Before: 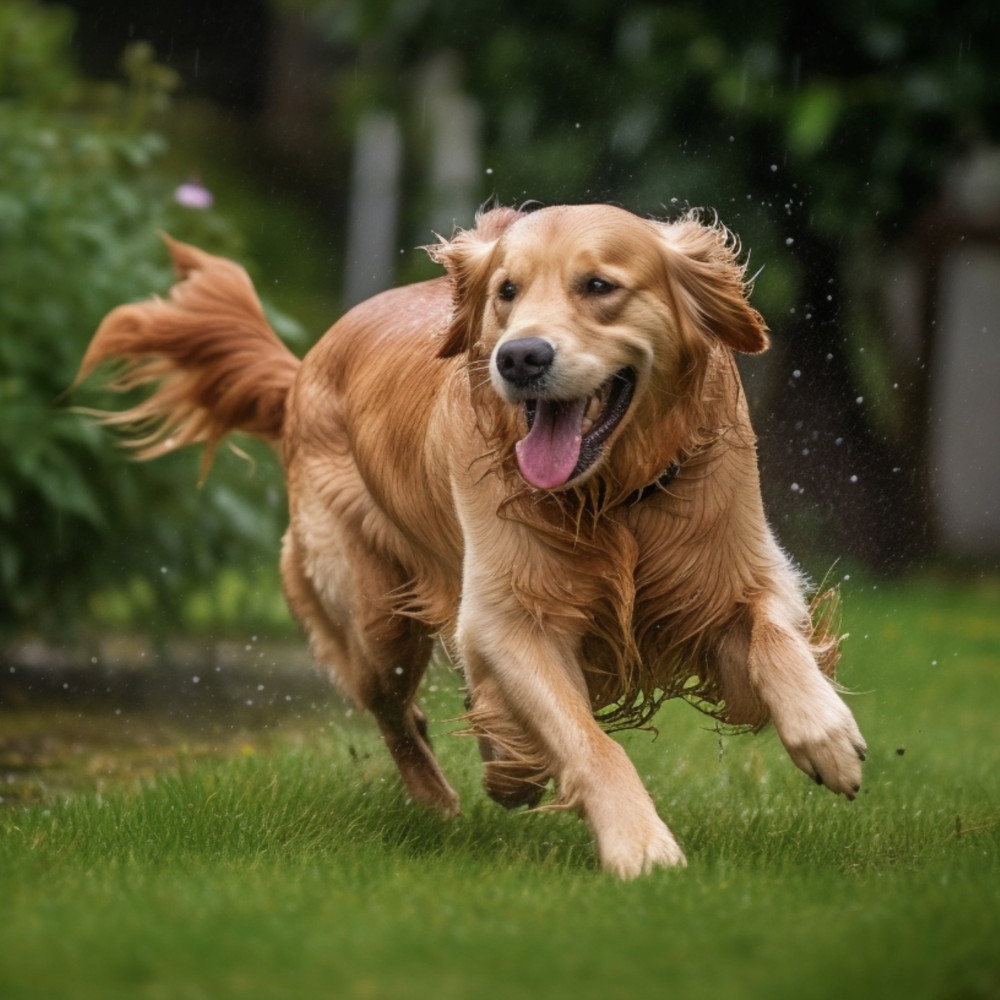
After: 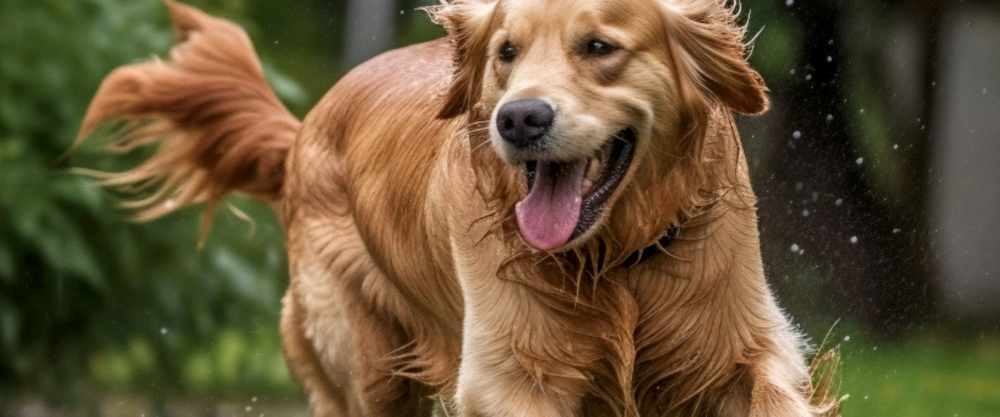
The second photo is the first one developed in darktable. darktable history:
crop and rotate: top 23.911%, bottom 34.315%
local contrast: on, module defaults
